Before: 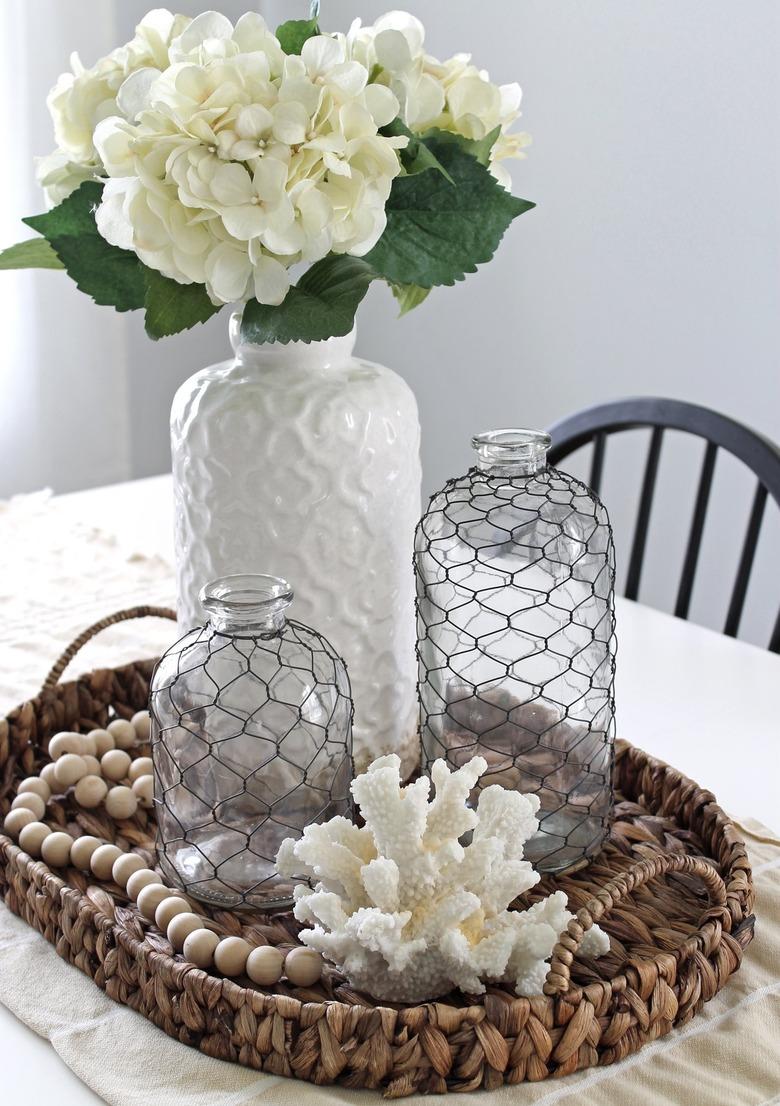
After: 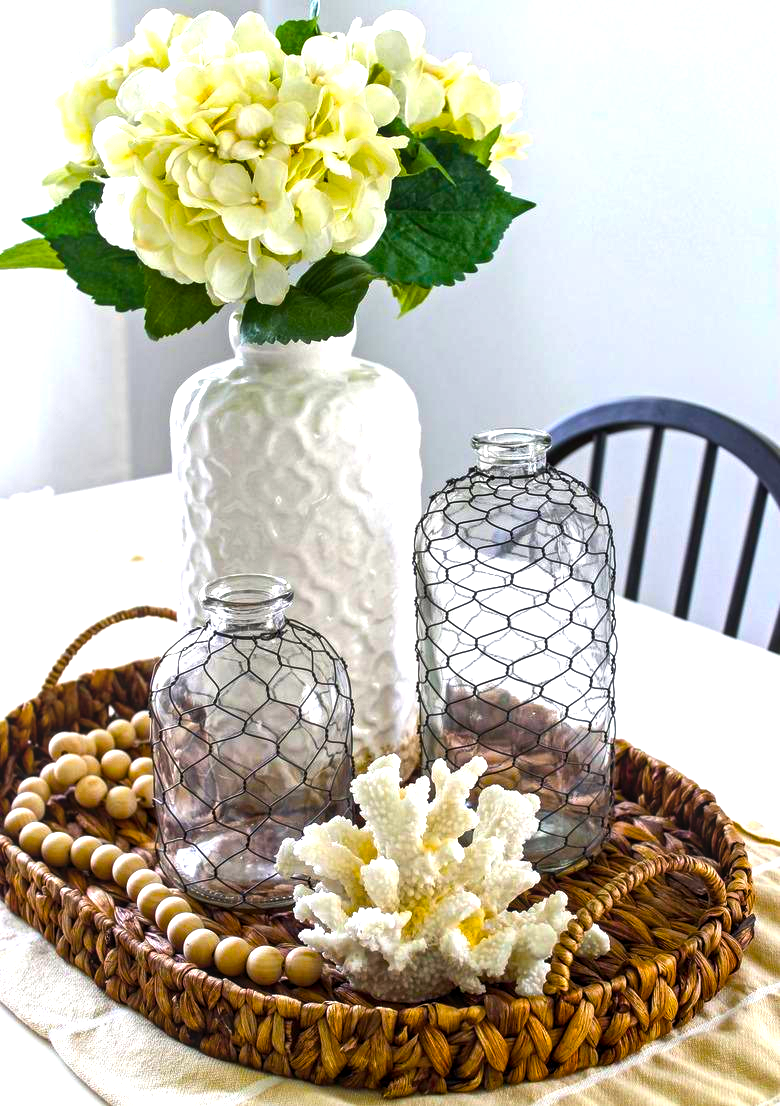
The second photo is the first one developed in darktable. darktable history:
local contrast: detail 130%
color balance rgb: linear chroma grading › shadows -40%, linear chroma grading › highlights 40%, linear chroma grading › global chroma 45%, linear chroma grading › mid-tones -30%, perceptual saturation grading › global saturation 55%, perceptual saturation grading › highlights -50%, perceptual saturation grading › mid-tones 40%, perceptual saturation grading › shadows 30%, perceptual brilliance grading › global brilliance 20%, perceptual brilliance grading › shadows -40%, global vibrance 35%
